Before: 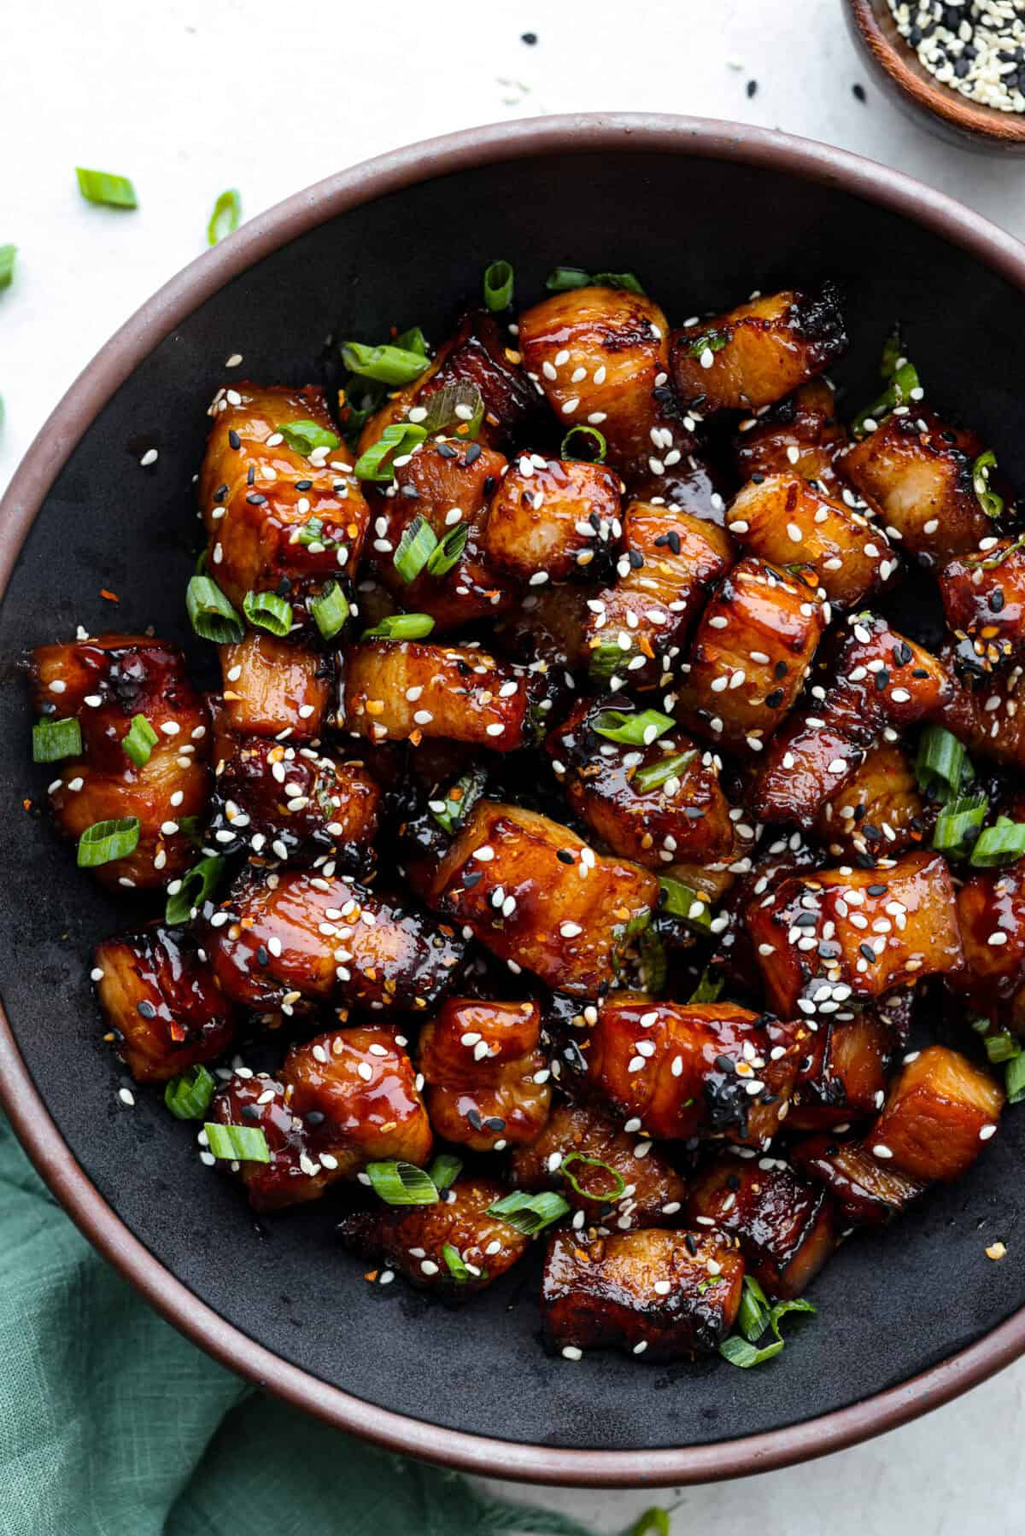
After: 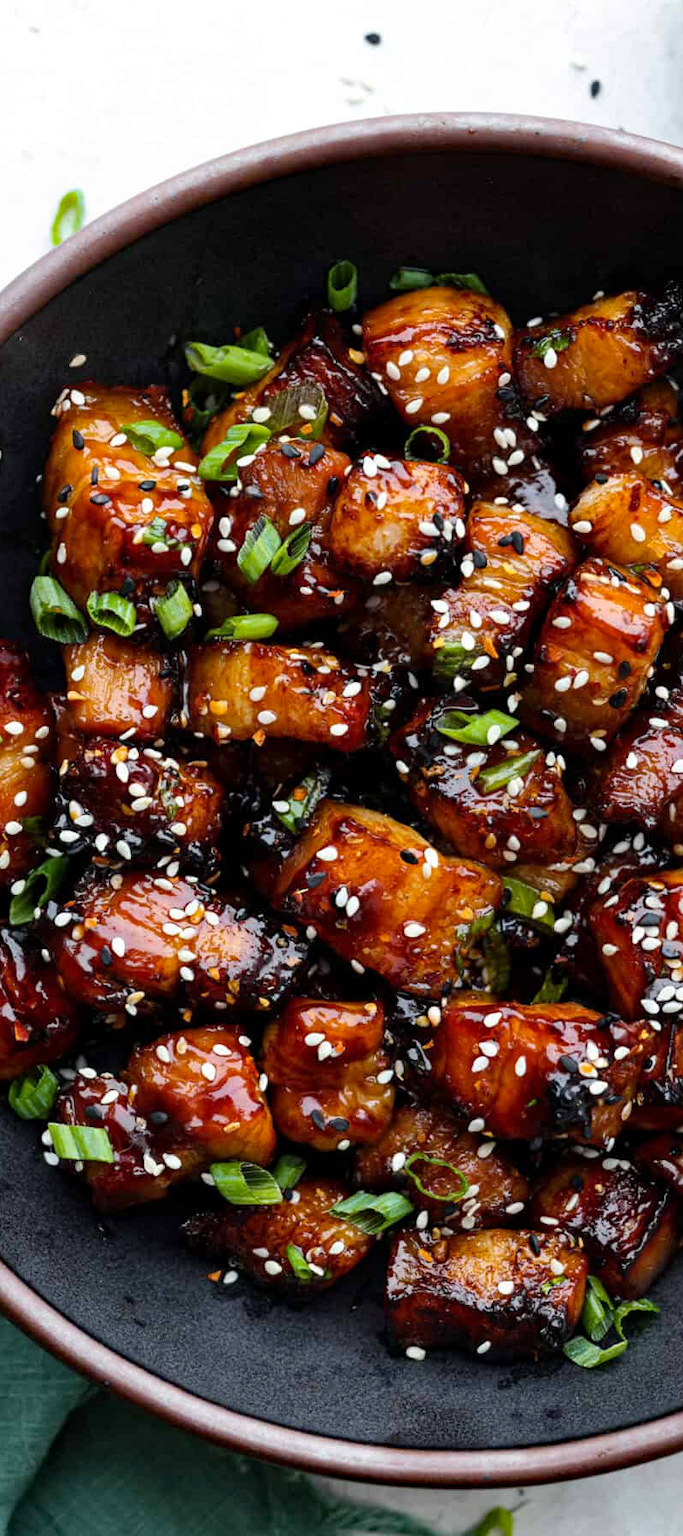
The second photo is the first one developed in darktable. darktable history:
haze removal: compatibility mode true, adaptive false
crop and rotate: left 15.289%, right 17.94%
